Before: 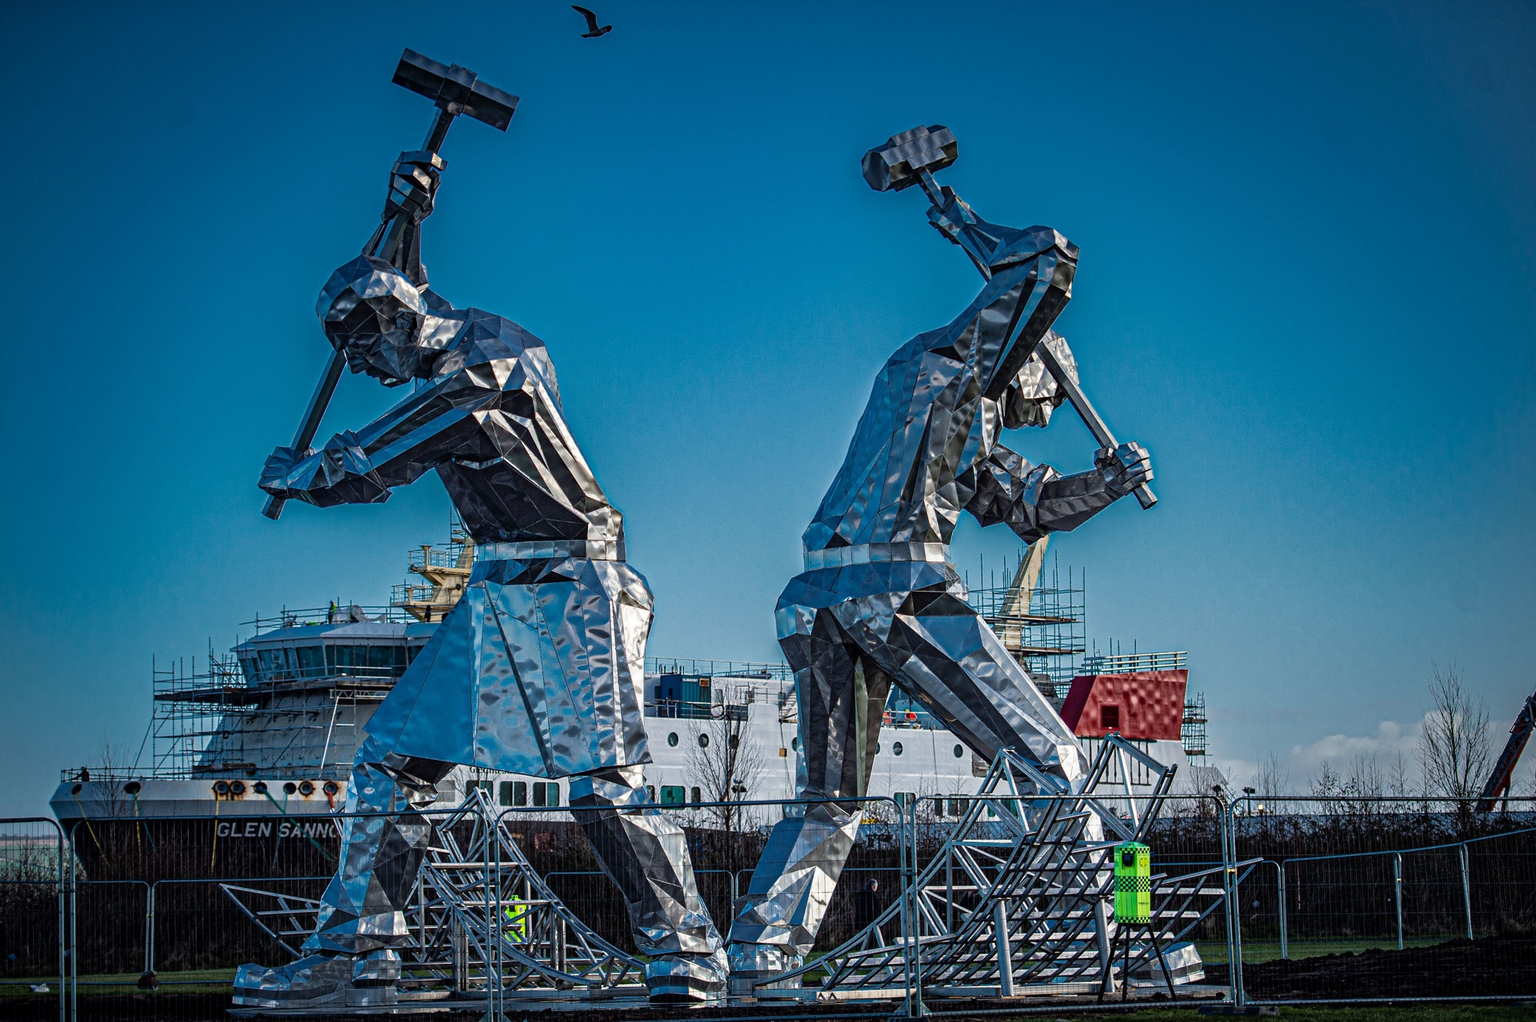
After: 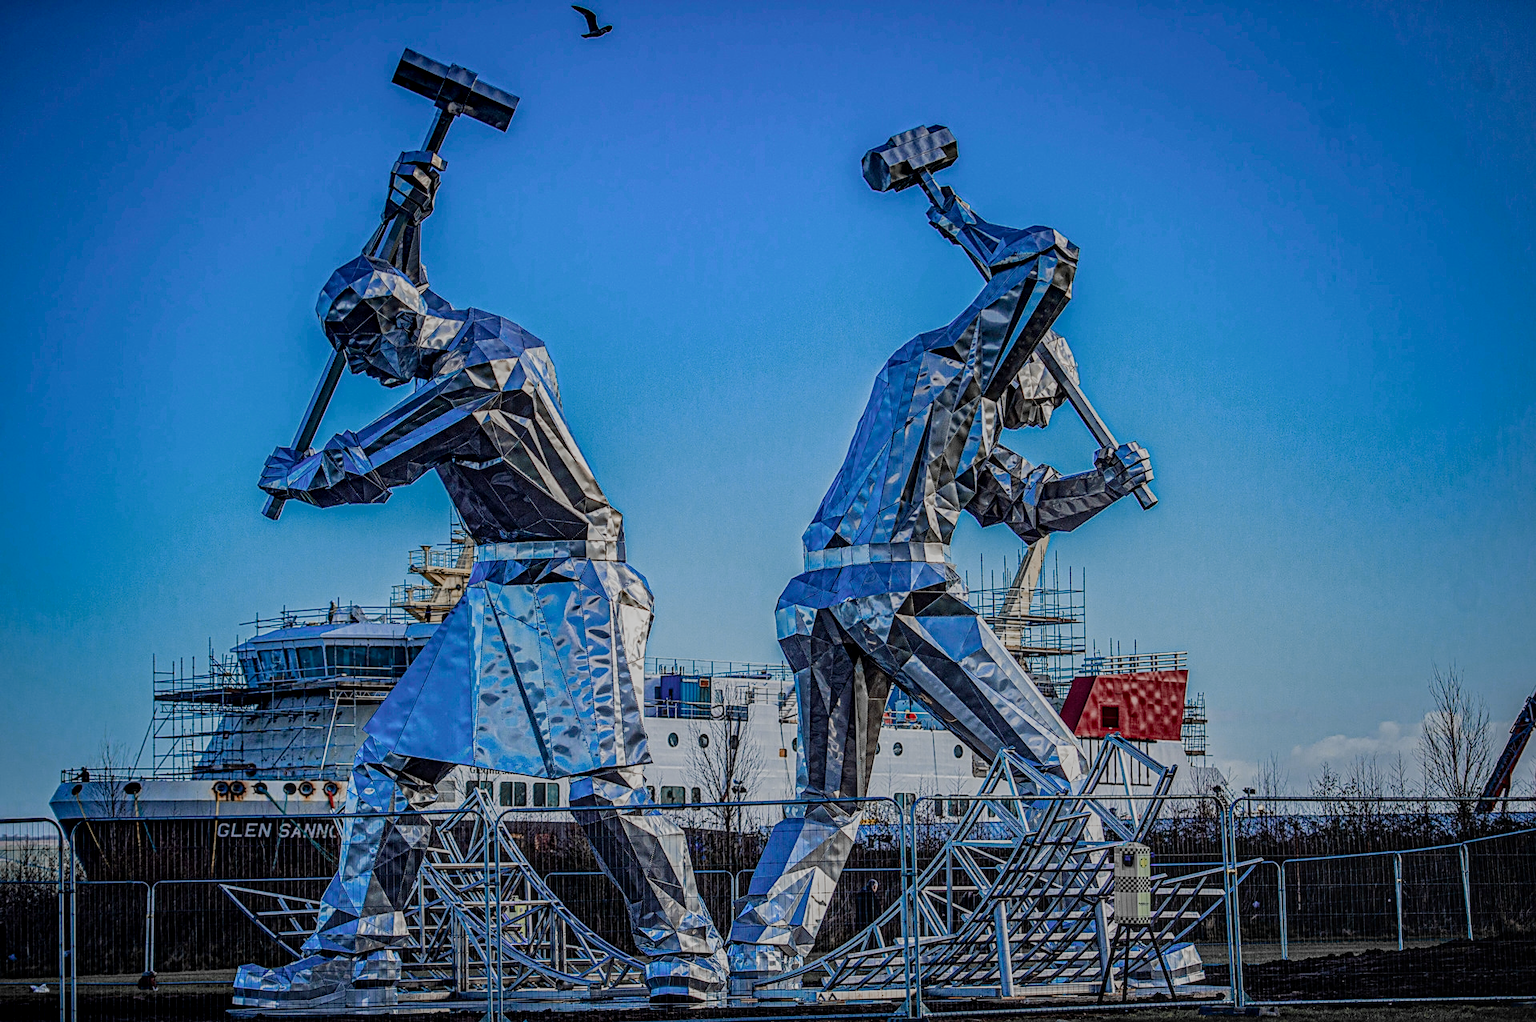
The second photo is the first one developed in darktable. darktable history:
local contrast: highlights 0%, shadows 0%, detail 133%
color zones: curves: ch0 [(0, 0.363) (0.128, 0.373) (0.25, 0.5) (0.402, 0.407) (0.521, 0.525) (0.63, 0.559) (0.729, 0.662) (0.867, 0.471)]; ch1 [(0, 0.515) (0.136, 0.618) (0.25, 0.5) (0.378, 0) (0.516, 0) (0.622, 0.593) (0.737, 0.819) (0.87, 0.593)]; ch2 [(0, 0.529) (0.128, 0.471) (0.282, 0.451) (0.386, 0.662) (0.516, 0.525) (0.633, 0.554) (0.75, 0.62) (0.875, 0.441)]
sigmoid: contrast 1.05, skew -0.15
sharpen: on, module defaults
